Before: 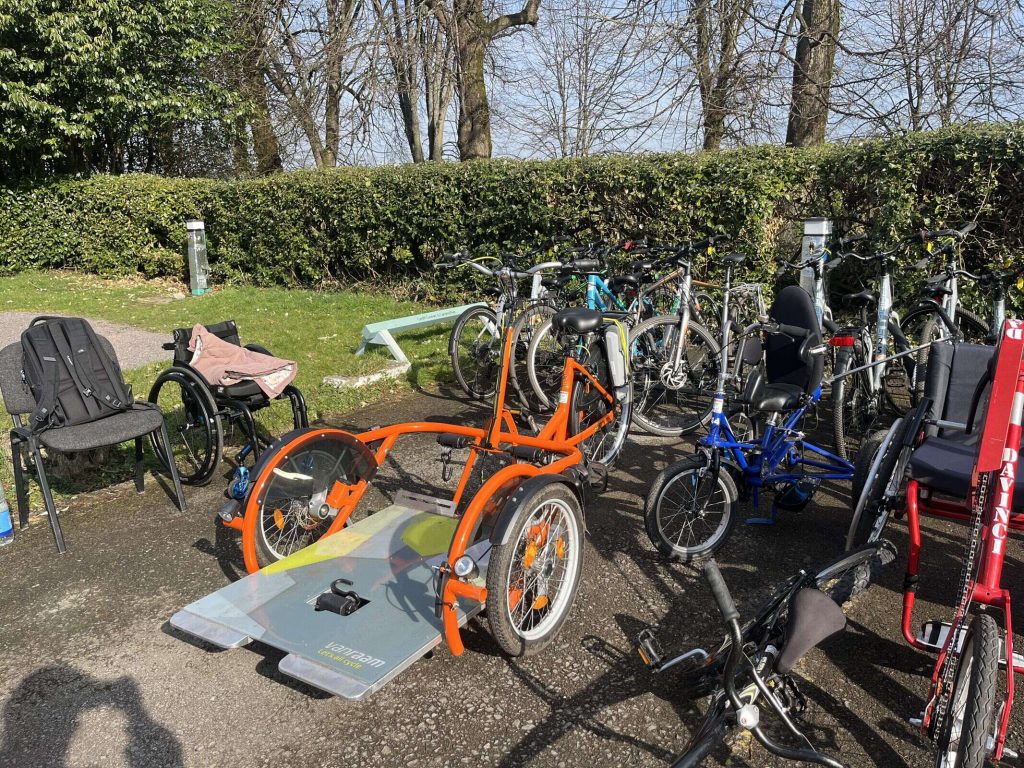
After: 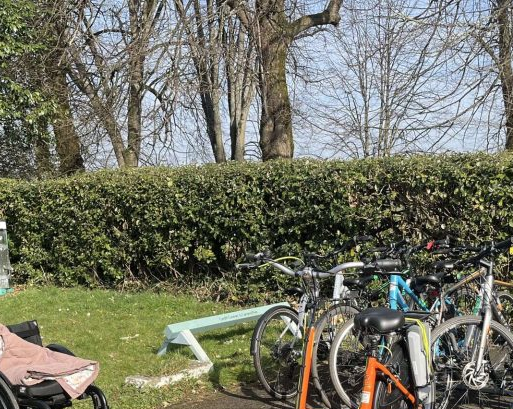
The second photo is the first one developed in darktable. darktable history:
shadows and highlights: white point adjustment 0.056, soften with gaussian
tone equalizer: on, module defaults
contrast brightness saturation: saturation -0.046
crop: left 19.388%, right 30.472%, bottom 46.631%
